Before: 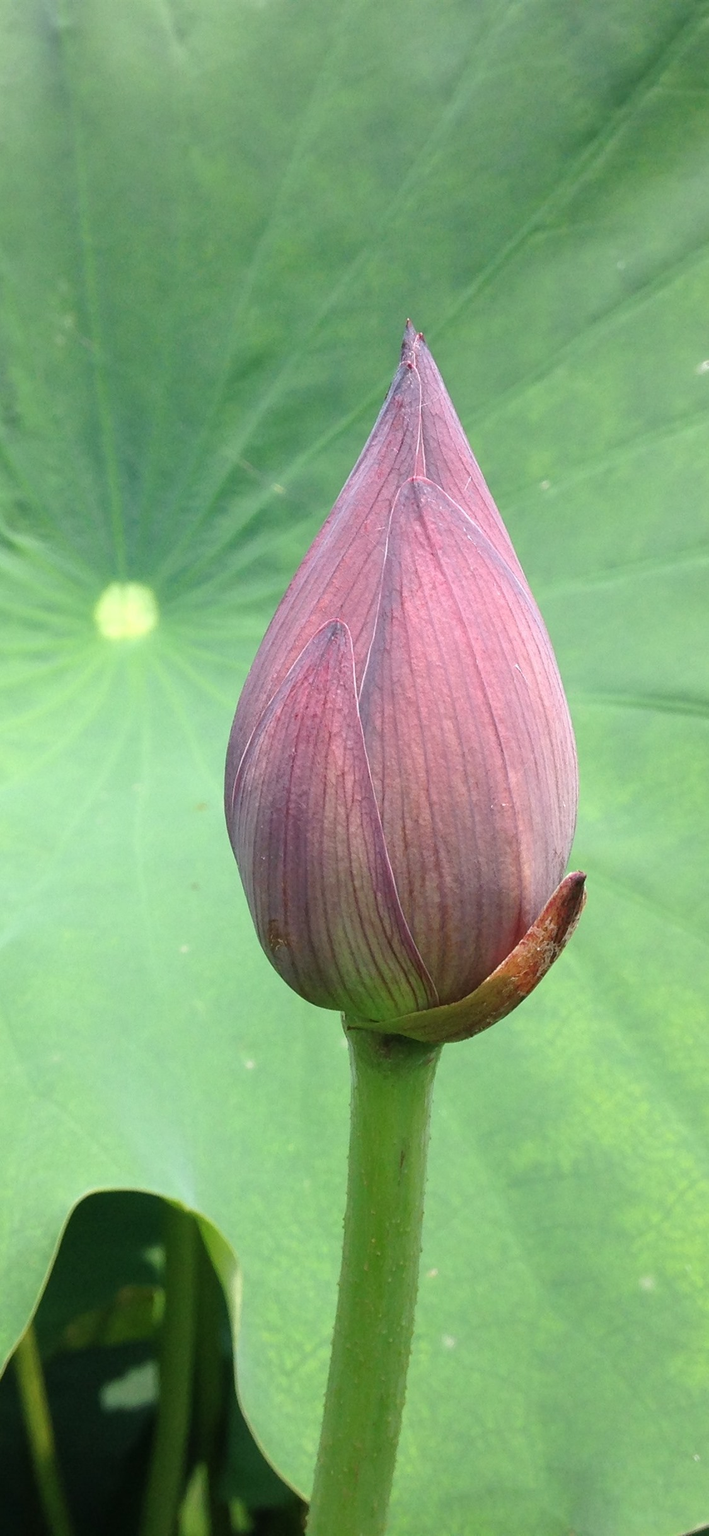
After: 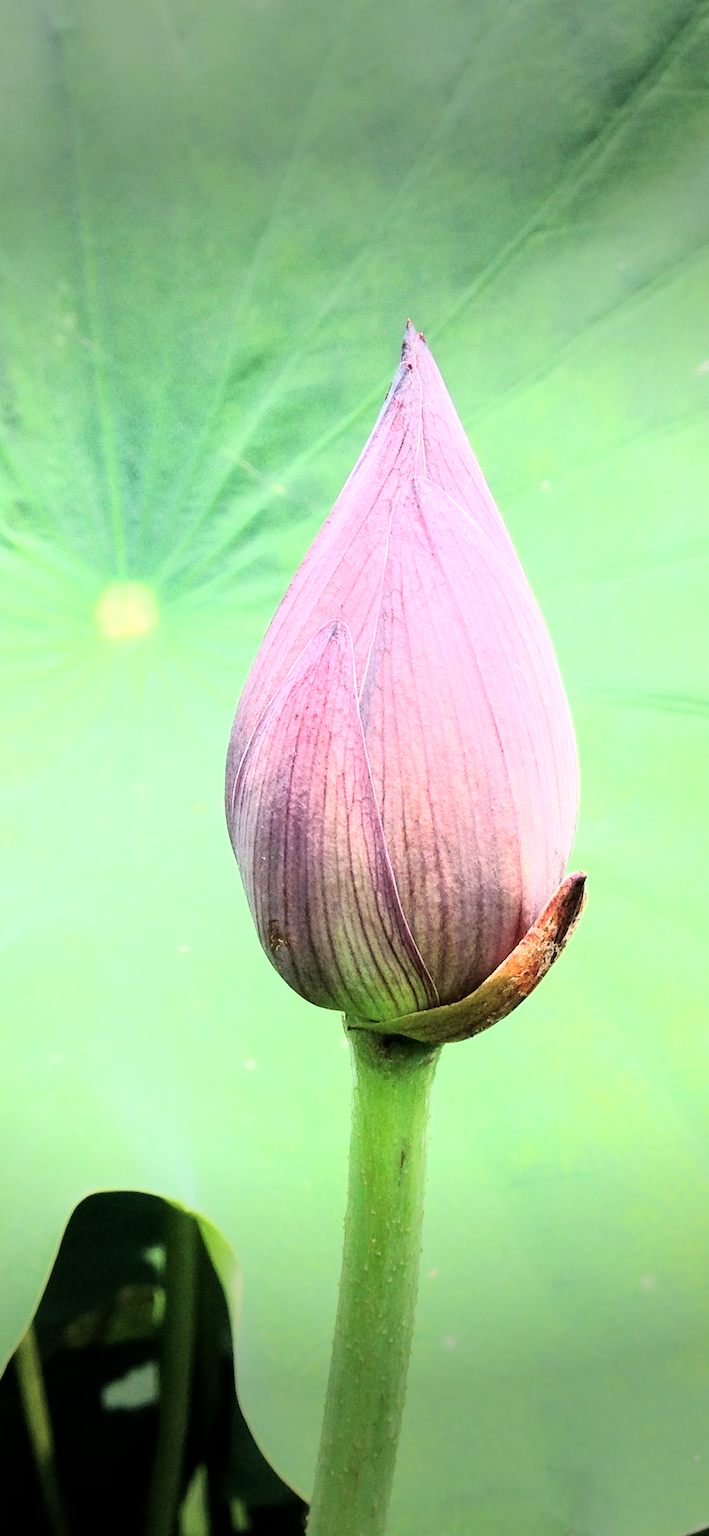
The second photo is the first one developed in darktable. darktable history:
vignetting: fall-off start 70.97%, brightness -0.584, saturation -0.118, width/height ratio 1.333
local contrast: highlights 100%, shadows 100%, detail 120%, midtone range 0.2
rgb curve: curves: ch0 [(0, 0) (0.21, 0.15) (0.24, 0.21) (0.5, 0.75) (0.75, 0.96) (0.89, 0.99) (1, 1)]; ch1 [(0, 0.02) (0.21, 0.13) (0.25, 0.2) (0.5, 0.67) (0.75, 0.9) (0.89, 0.97) (1, 1)]; ch2 [(0, 0.02) (0.21, 0.13) (0.25, 0.2) (0.5, 0.67) (0.75, 0.9) (0.89, 0.97) (1, 1)], compensate middle gray true
